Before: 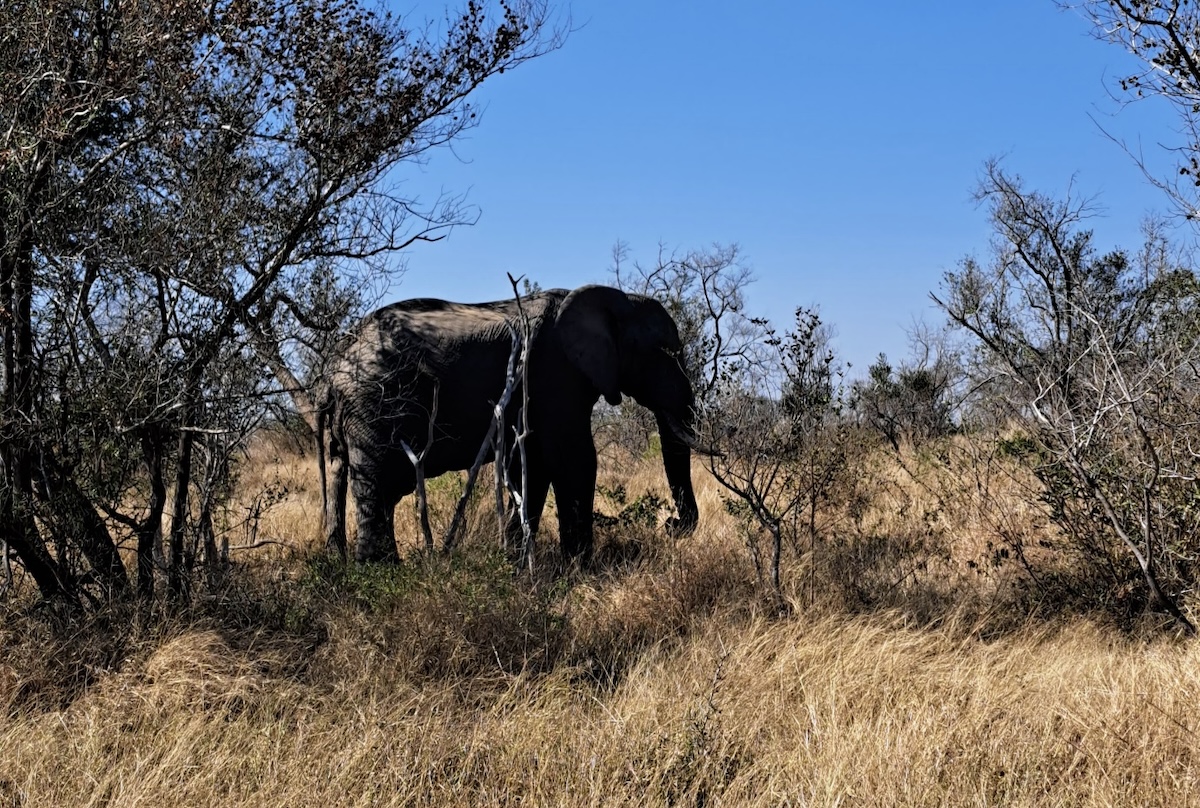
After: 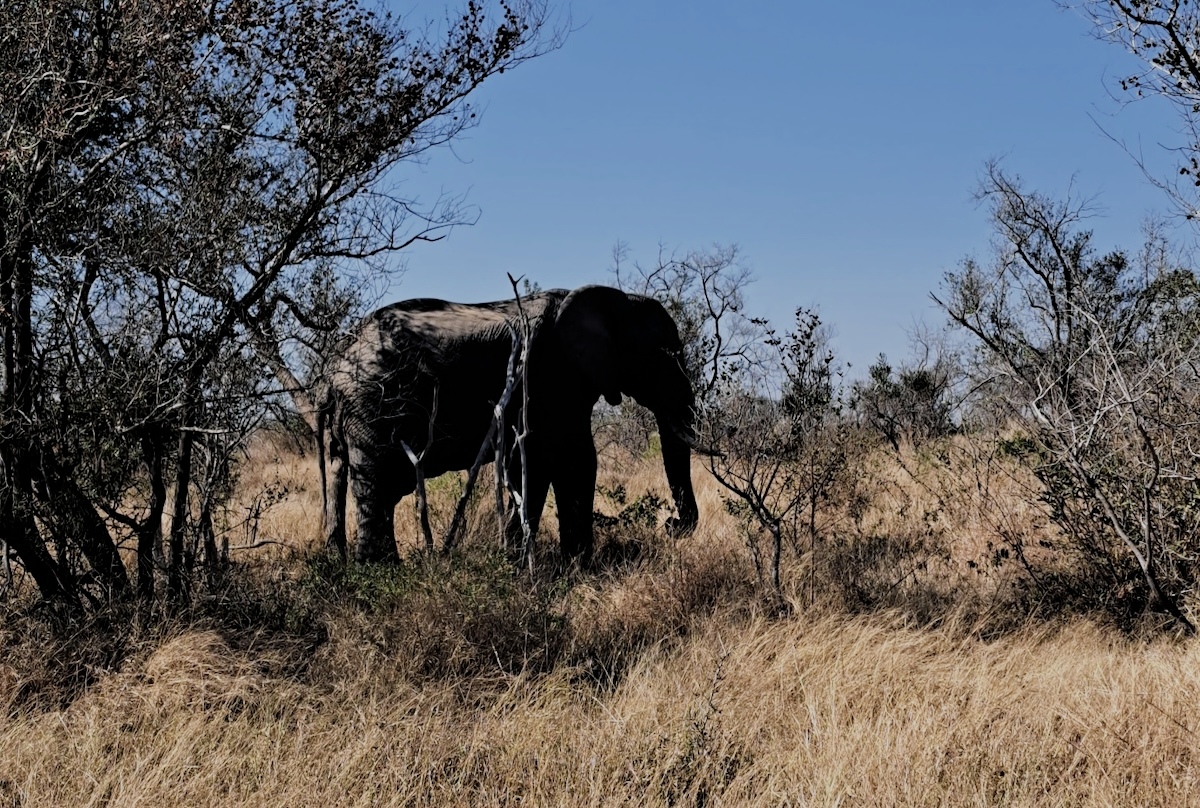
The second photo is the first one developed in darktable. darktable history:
color correction: highlights b* 0.021, saturation 0.782
filmic rgb: black relative exposure -8.32 EV, white relative exposure 4.68 EV, hardness 3.8
